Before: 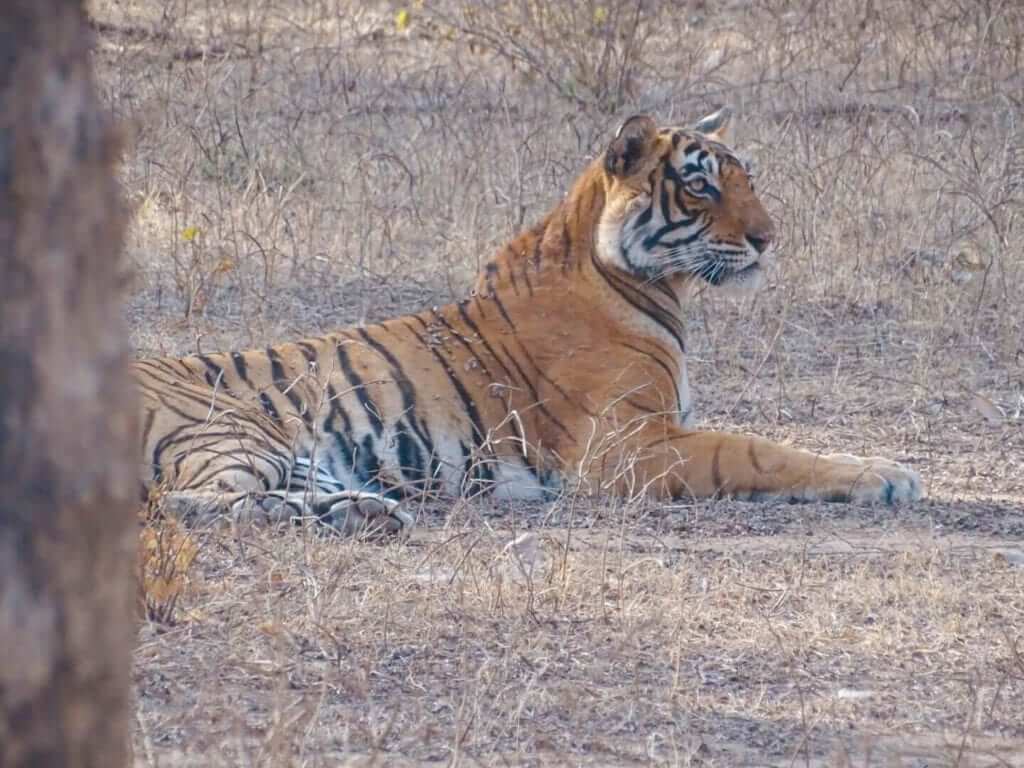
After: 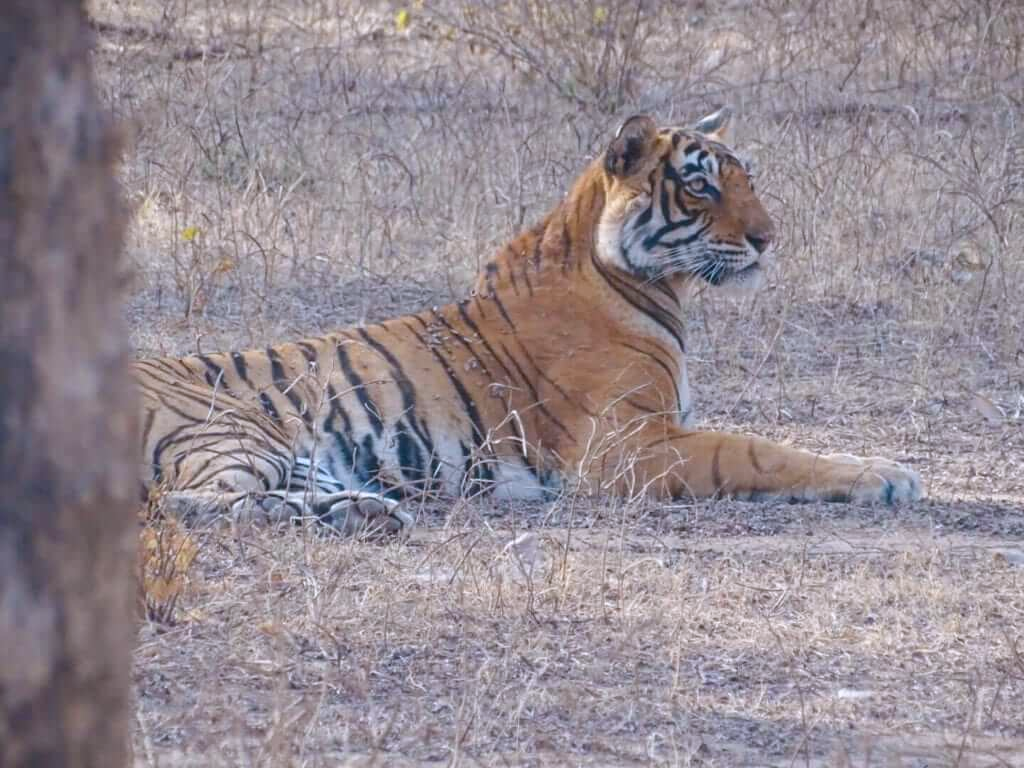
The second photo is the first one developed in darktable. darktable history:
rgb levels: preserve colors max RGB
white balance: red 0.984, blue 1.059
